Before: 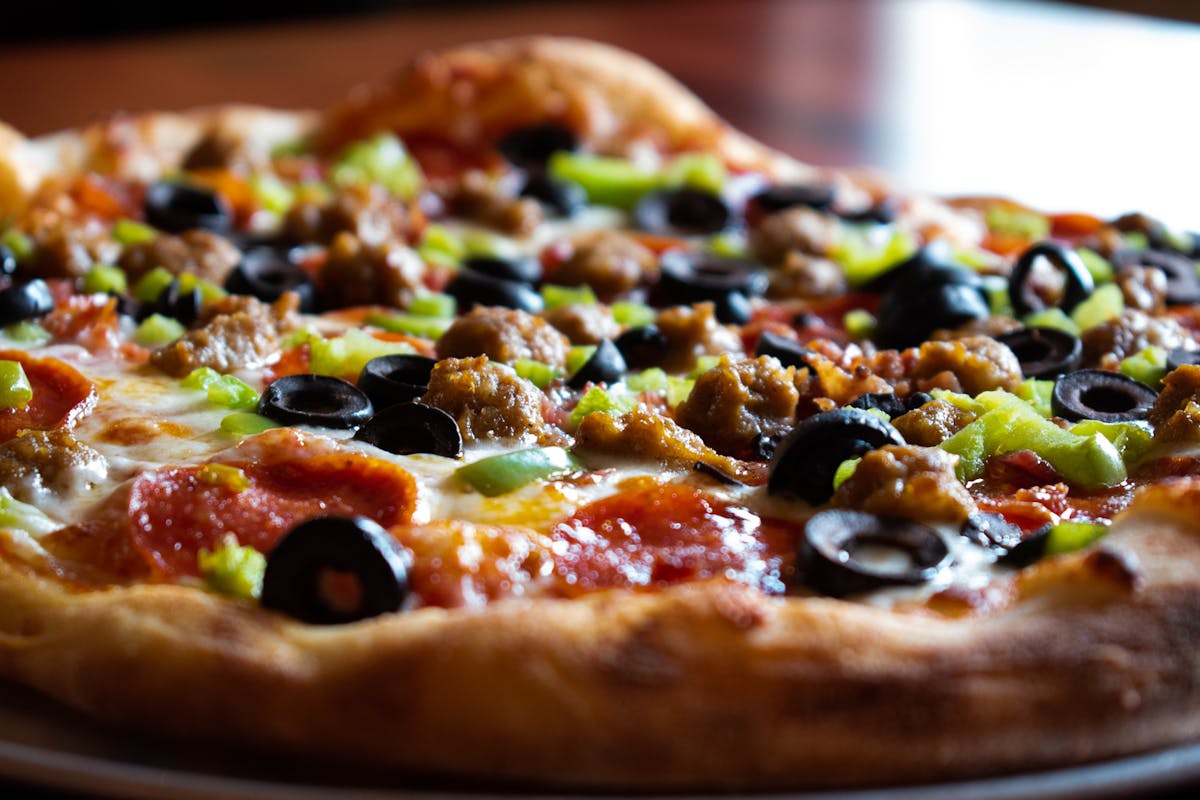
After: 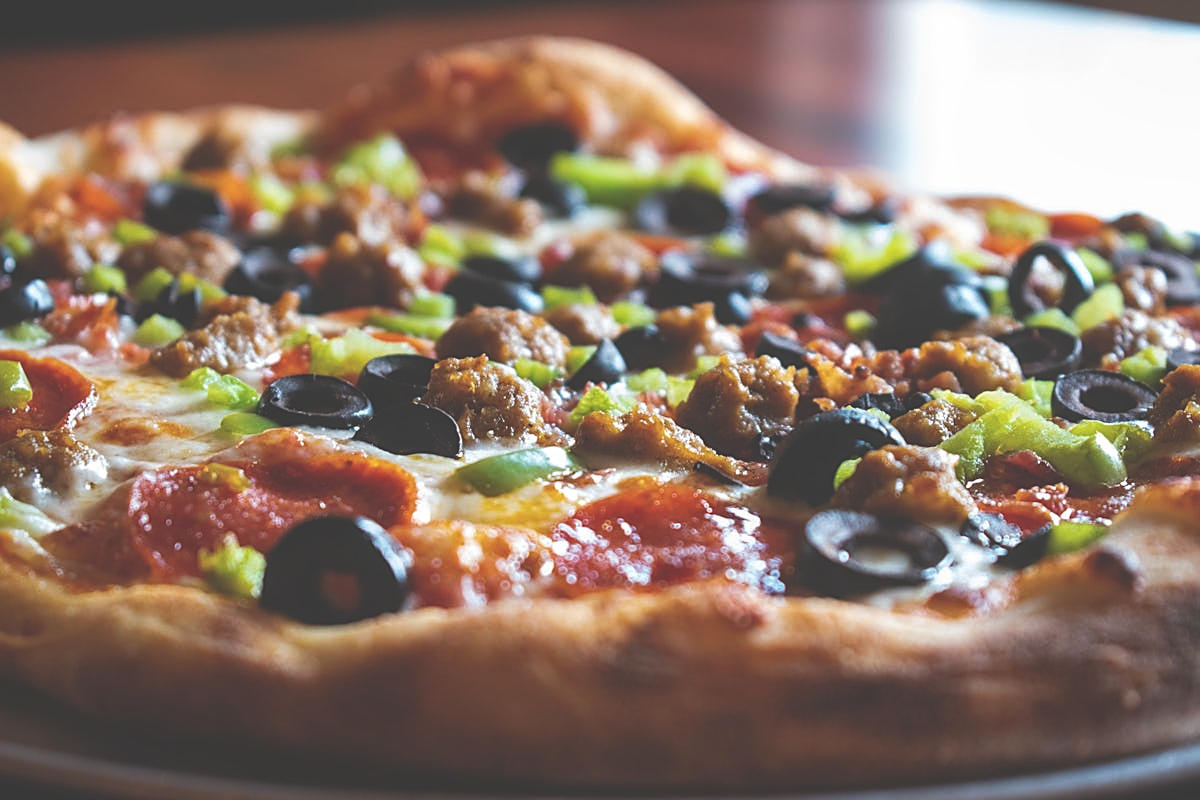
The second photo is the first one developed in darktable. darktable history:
sharpen: on, module defaults
exposure: black level correction -0.039, exposure 0.059 EV, compensate highlight preservation false
local contrast: detail 109%
